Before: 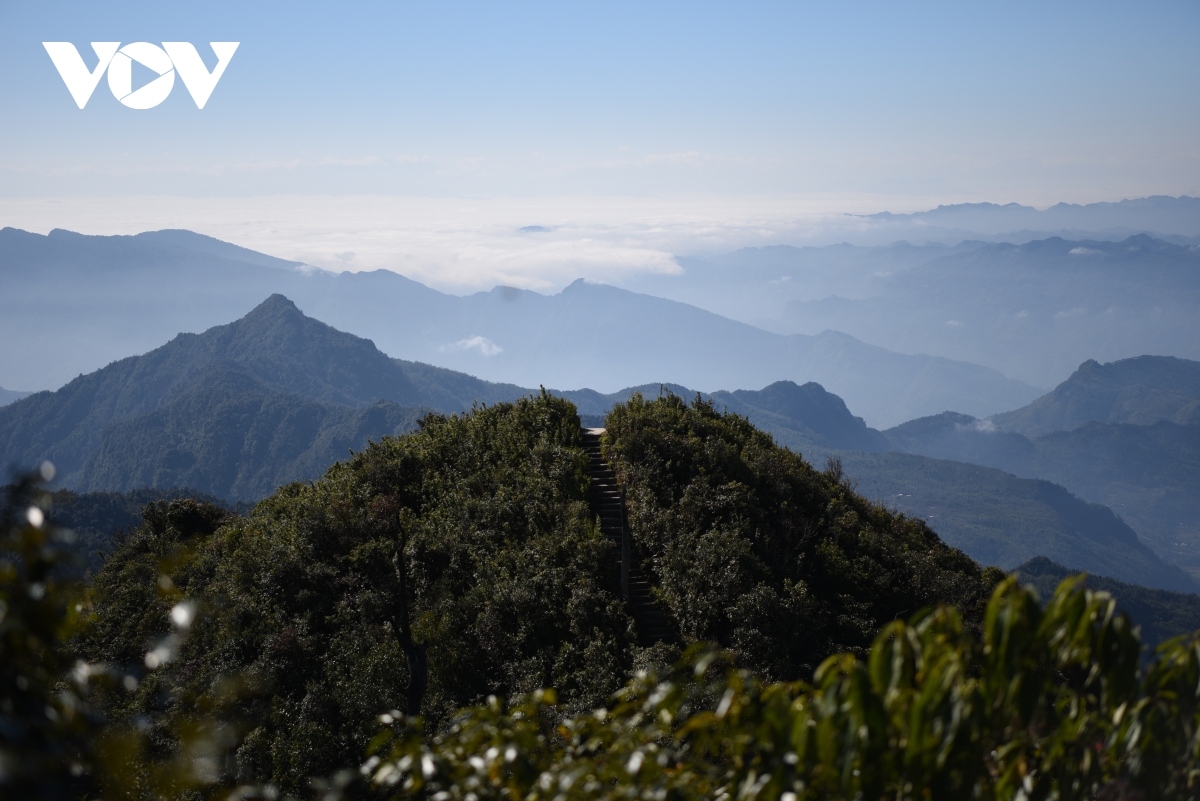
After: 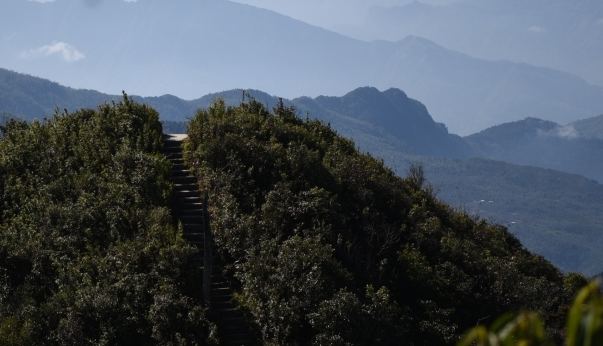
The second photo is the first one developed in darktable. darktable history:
crop: left 34.843%, top 36.724%, right 14.856%, bottom 19.959%
